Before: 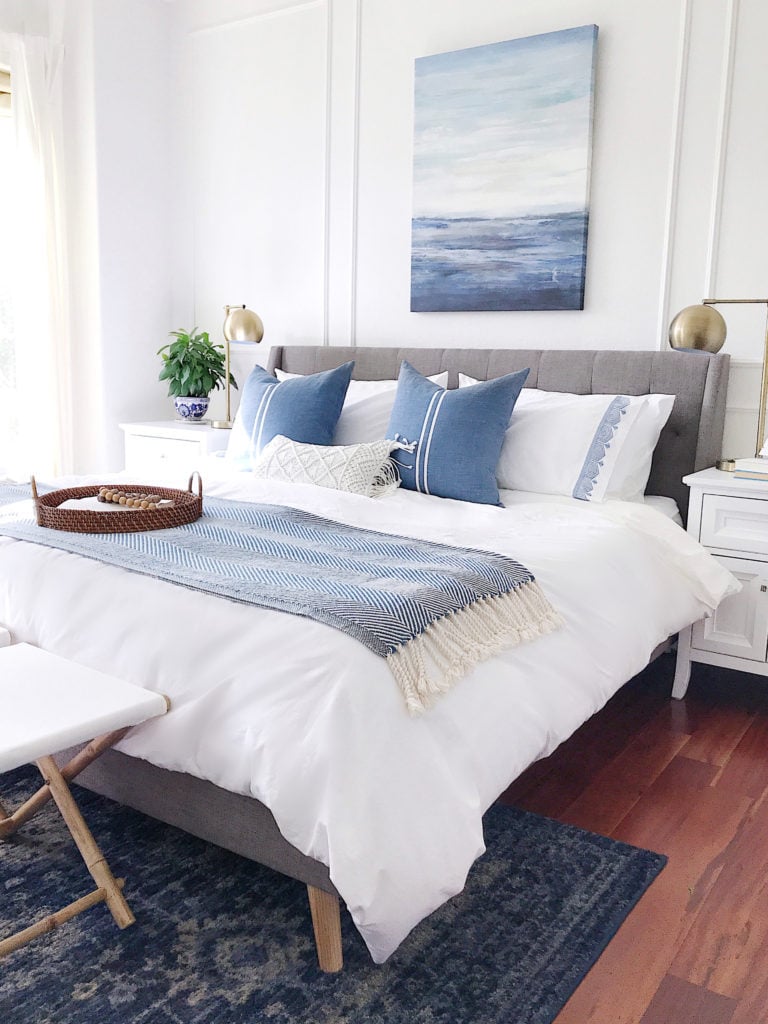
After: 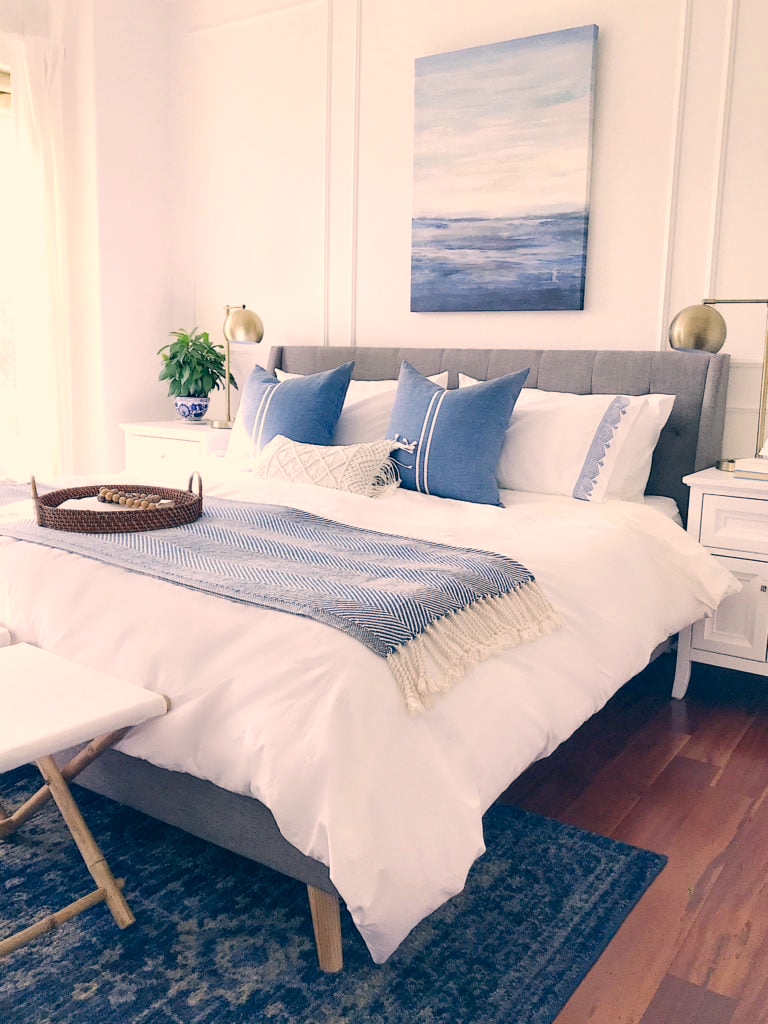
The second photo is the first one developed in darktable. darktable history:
color correction: highlights a* 10.32, highlights b* 14.66, shadows a* -9.59, shadows b* -15.02
rotate and perspective: crop left 0, crop top 0
